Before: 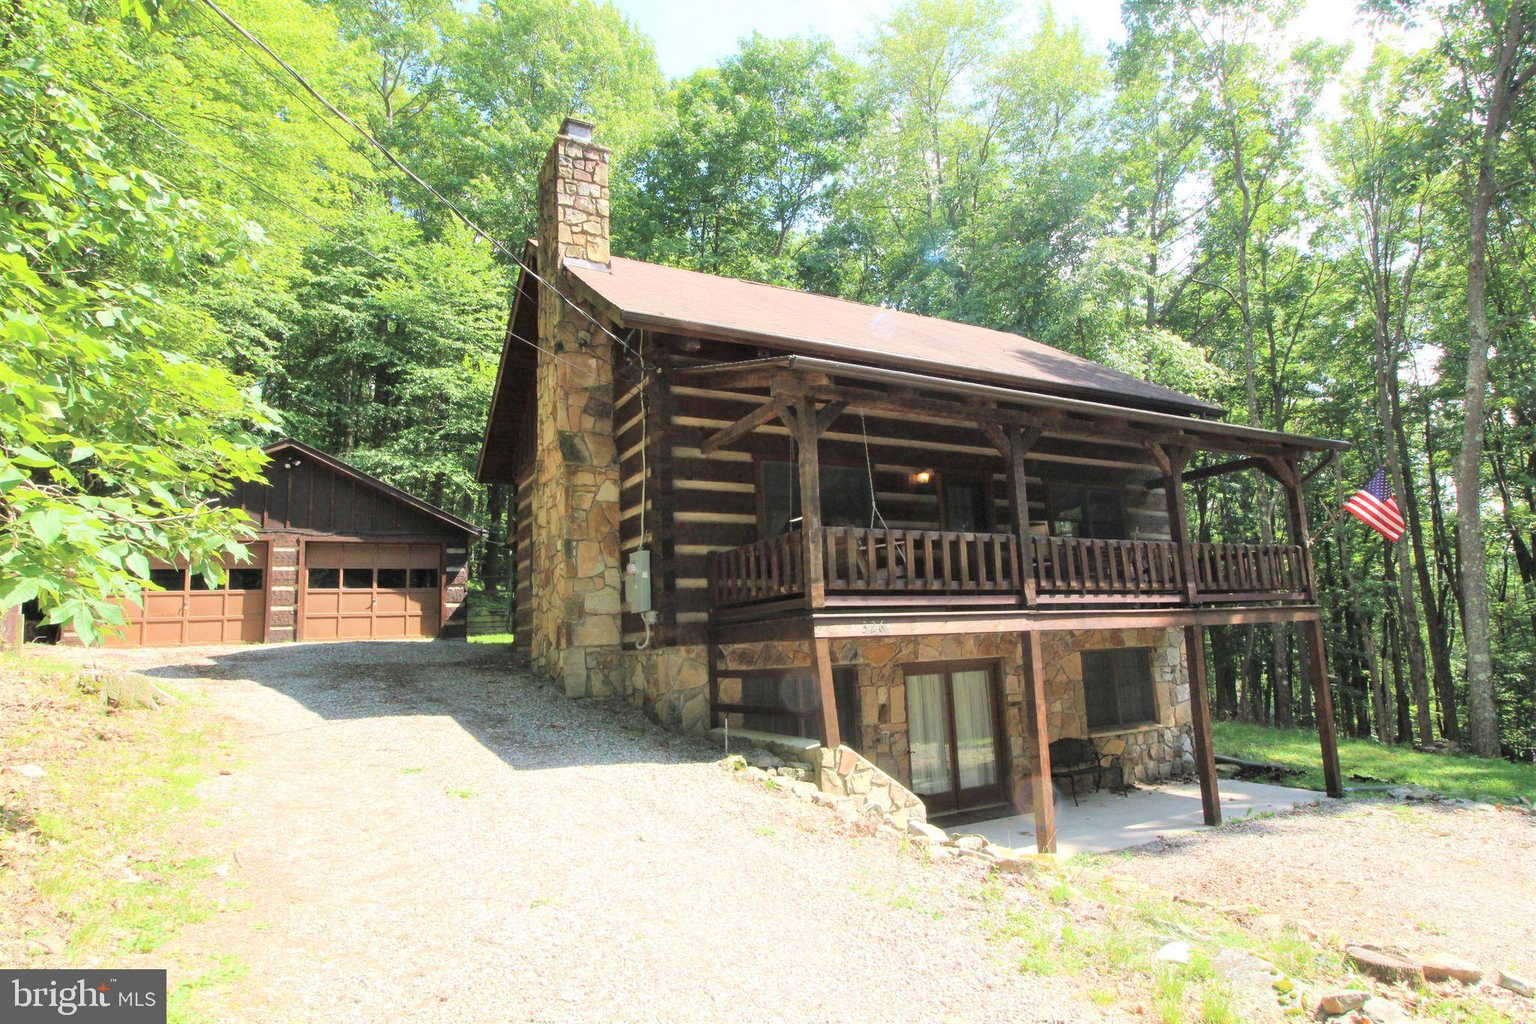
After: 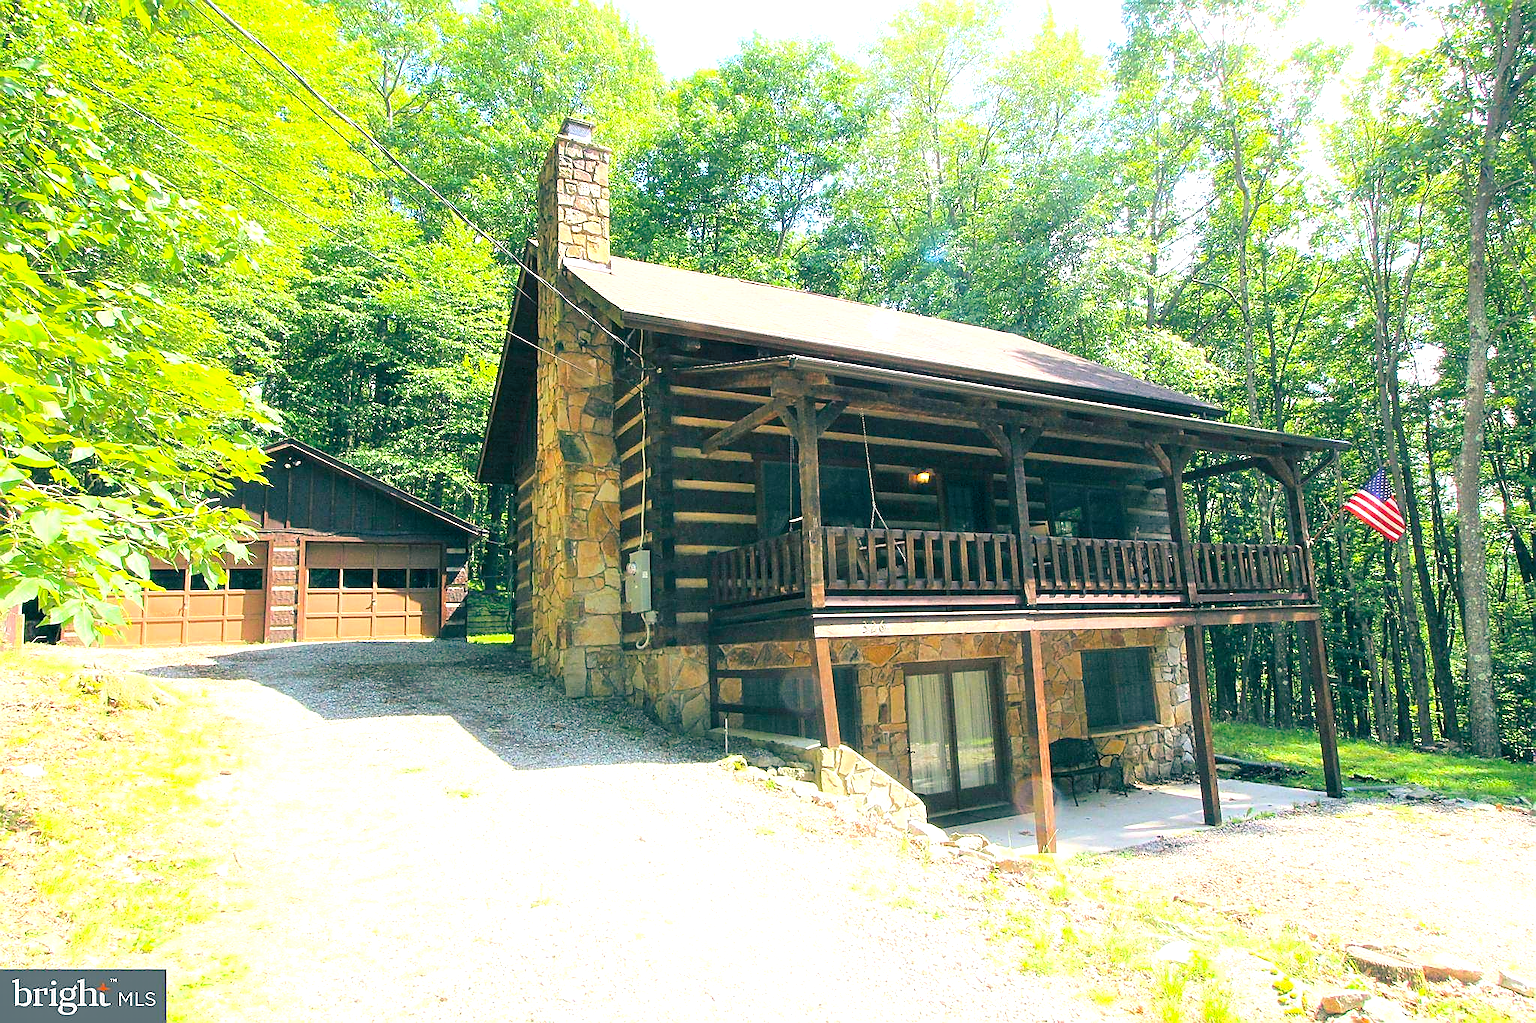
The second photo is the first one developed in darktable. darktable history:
sharpen: radius 1.349, amount 1.25, threshold 0.669
exposure: black level correction 0, exposure 0.499 EV, compensate exposure bias true, compensate highlight preservation false
color balance rgb: shadows lift › luminance -28.707%, shadows lift › chroma 10.326%, shadows lift › hue 227.93°, perceptual saturation grading › global saturation 29.807%, global vibrance 9.729%
contrast equalizer: octaves 7, y [[0.5, 0.496, 0.435, 0.435, 0.496, 0.5], [0.5 ×6], [0.5 ×6], [0 ×6], [0 ×6]], mix 0.524
